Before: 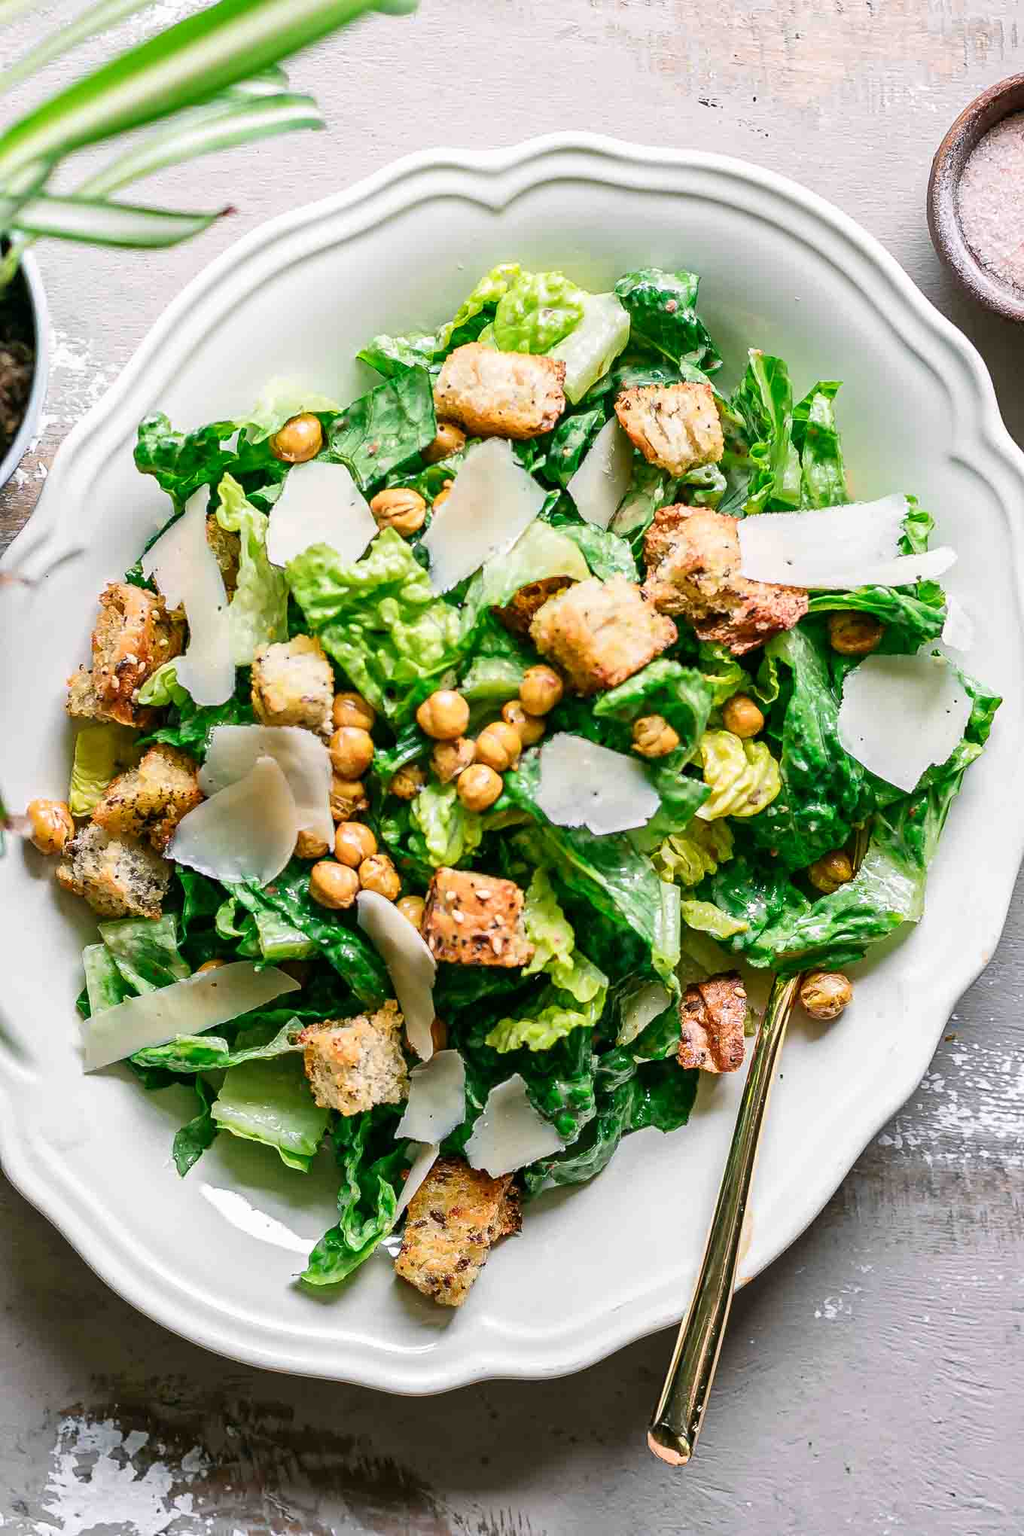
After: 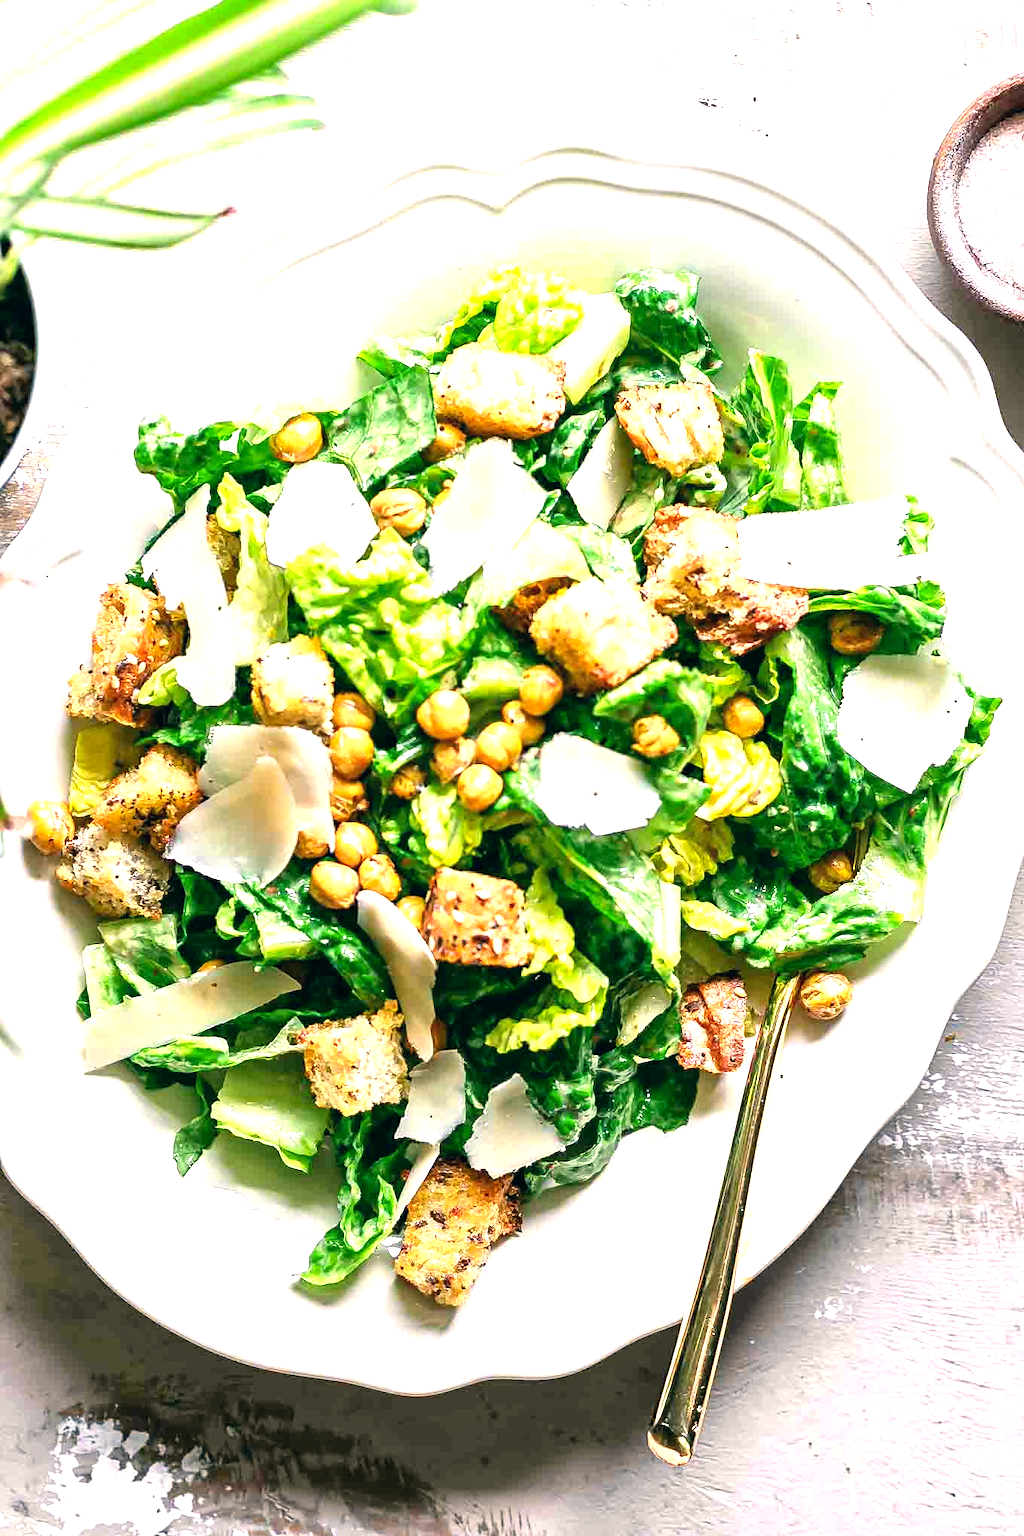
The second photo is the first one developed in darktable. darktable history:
exposure: exposure 0.698 EV, compensate highlight preservation false
tone equalizer: -8 EV -0.421 EV, -7 EV -0.38 EV, -6 EV -0.3 EV, -5 EV -0.223 EV, -3 EV 0.244 EV, -2 EV 0.358 EV, -1 EV 0.375 EV, +0 EV 0.403 EV
color correction: highlights a* 5.35, highlights b* 5.27, shadows a* -4.69, shadows b* -5.24
